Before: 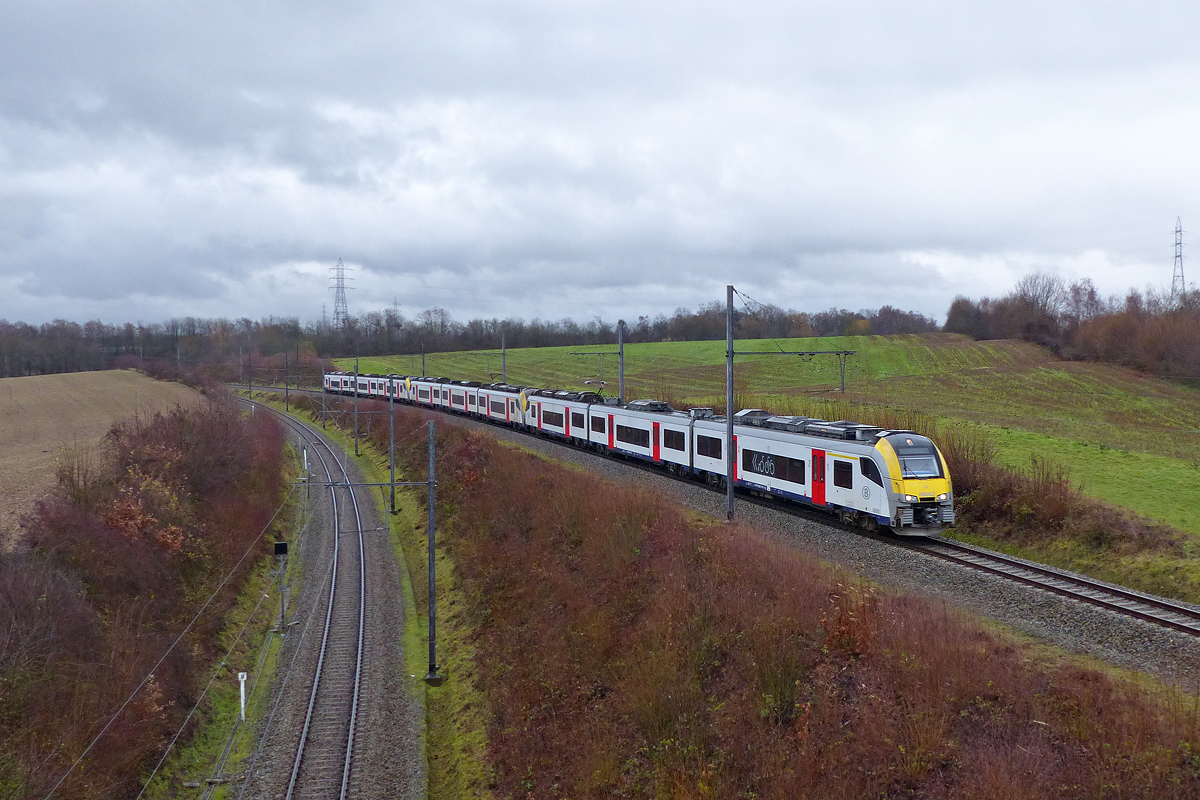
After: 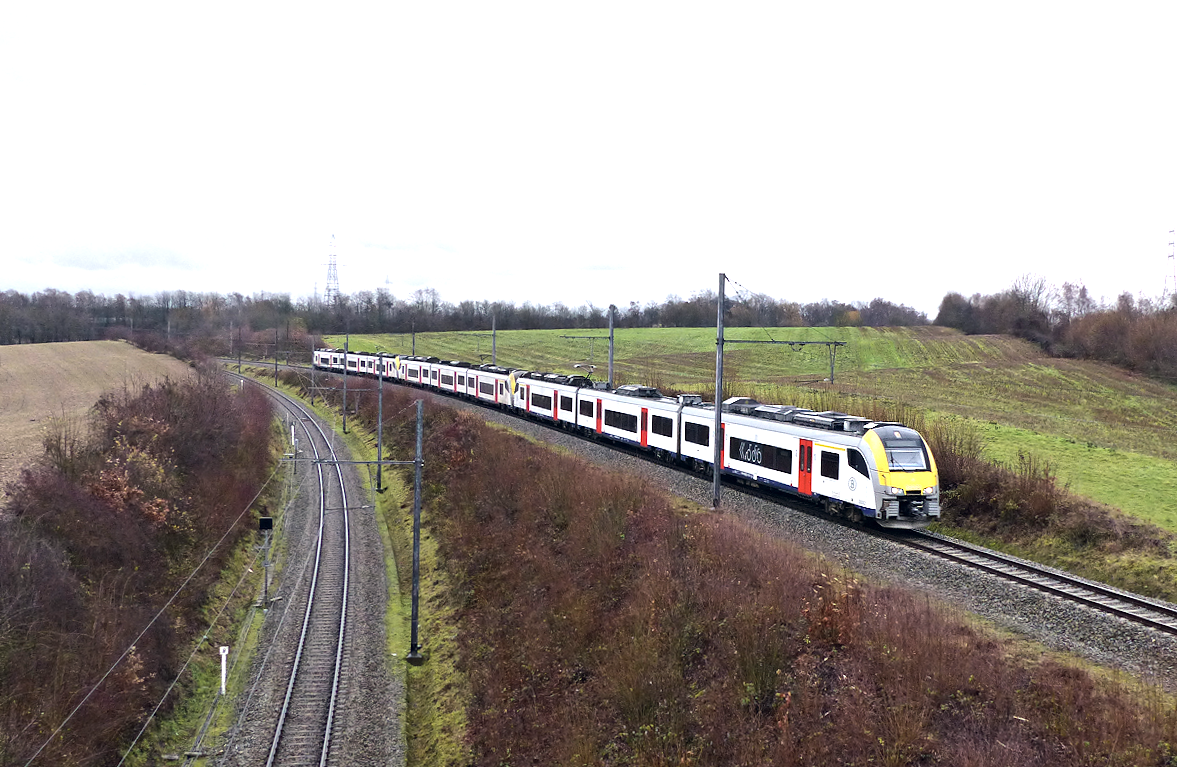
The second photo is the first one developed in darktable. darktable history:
exposure: black level correction 0.001, exposure 0.5 EV, compensate exposure bias true, compensate highlight preservation false
rotate and perspective: rotation 1.57°, crop left 0.018, crop right 0.982, crop top 0.039, crop bottom 0.961
color correction: highlights a* 2.75, highlights b* 5, shadows a* -2.04, shadows b* -4.84, saturation 0.8
tone equalizer: -8 EV -0.75 EV, -7 EV -0.7 EV, -6 EV -0.6 EV, -5 EV -0.4 EV, -3 EV 0.4 EV, -2 EV 0.6 EV, -1 EV 0.7 EV, +0 EV 0.75 EV, edges refinement/feathering 500, mask exposure compensation -1.57 EV, preserve details no
